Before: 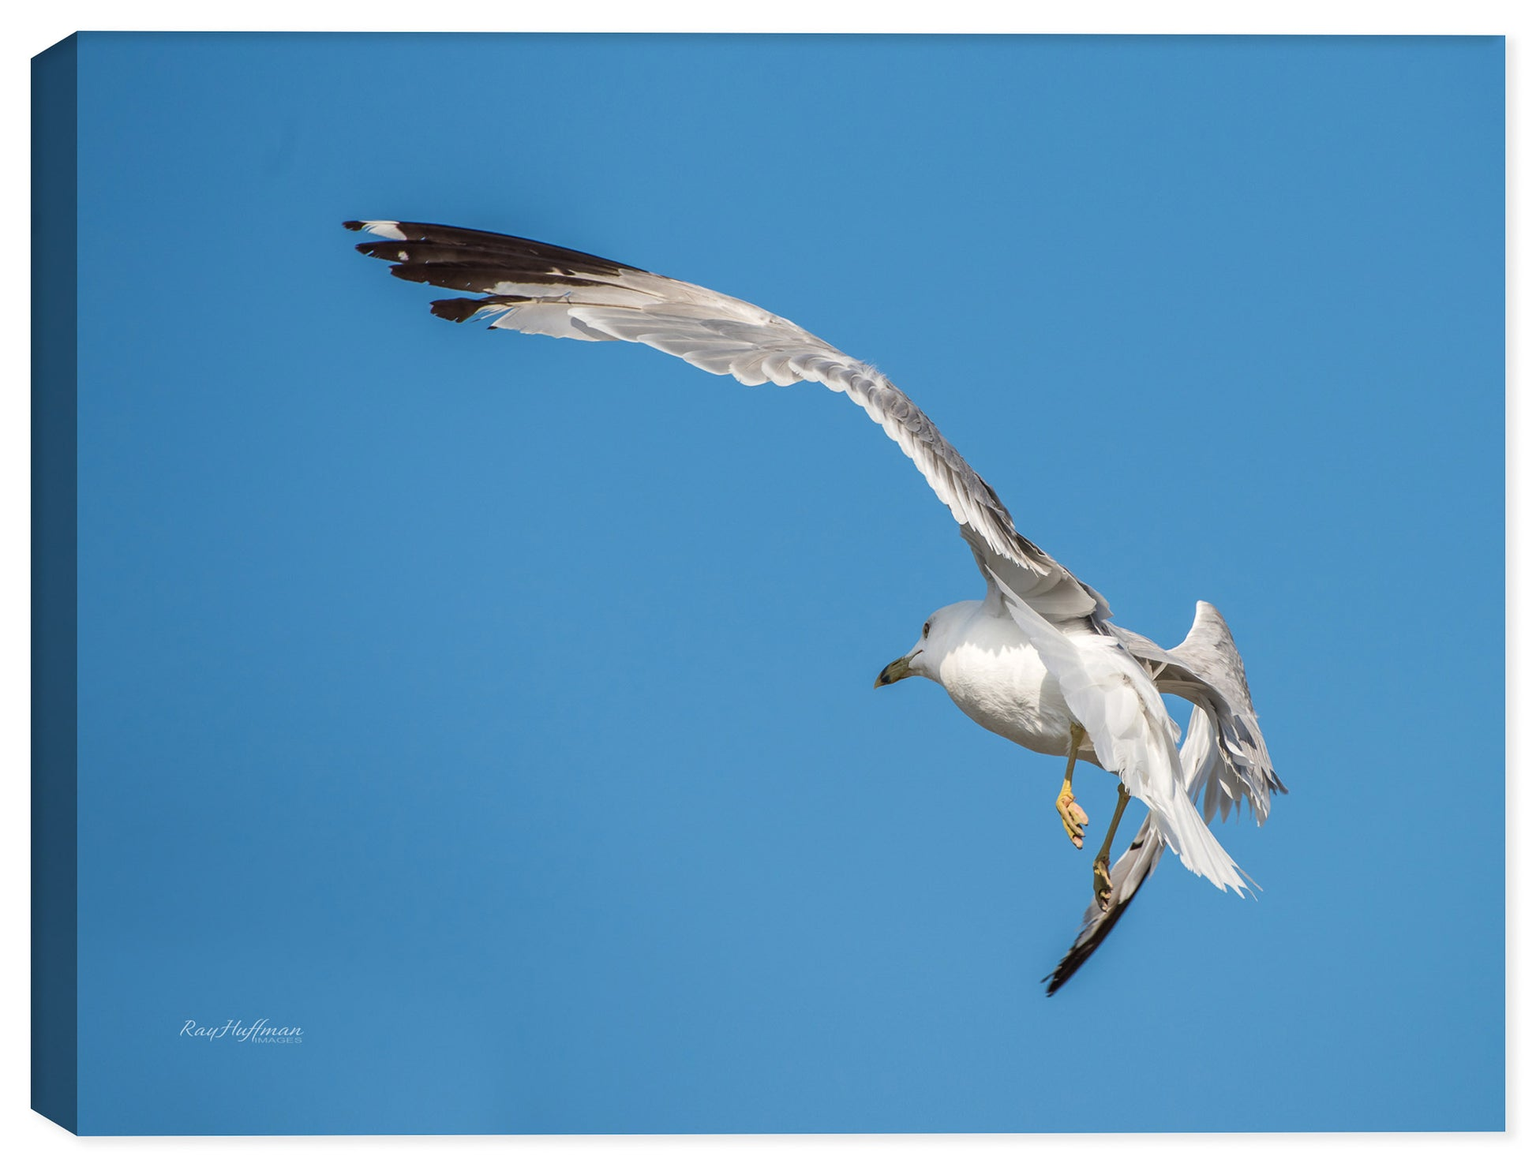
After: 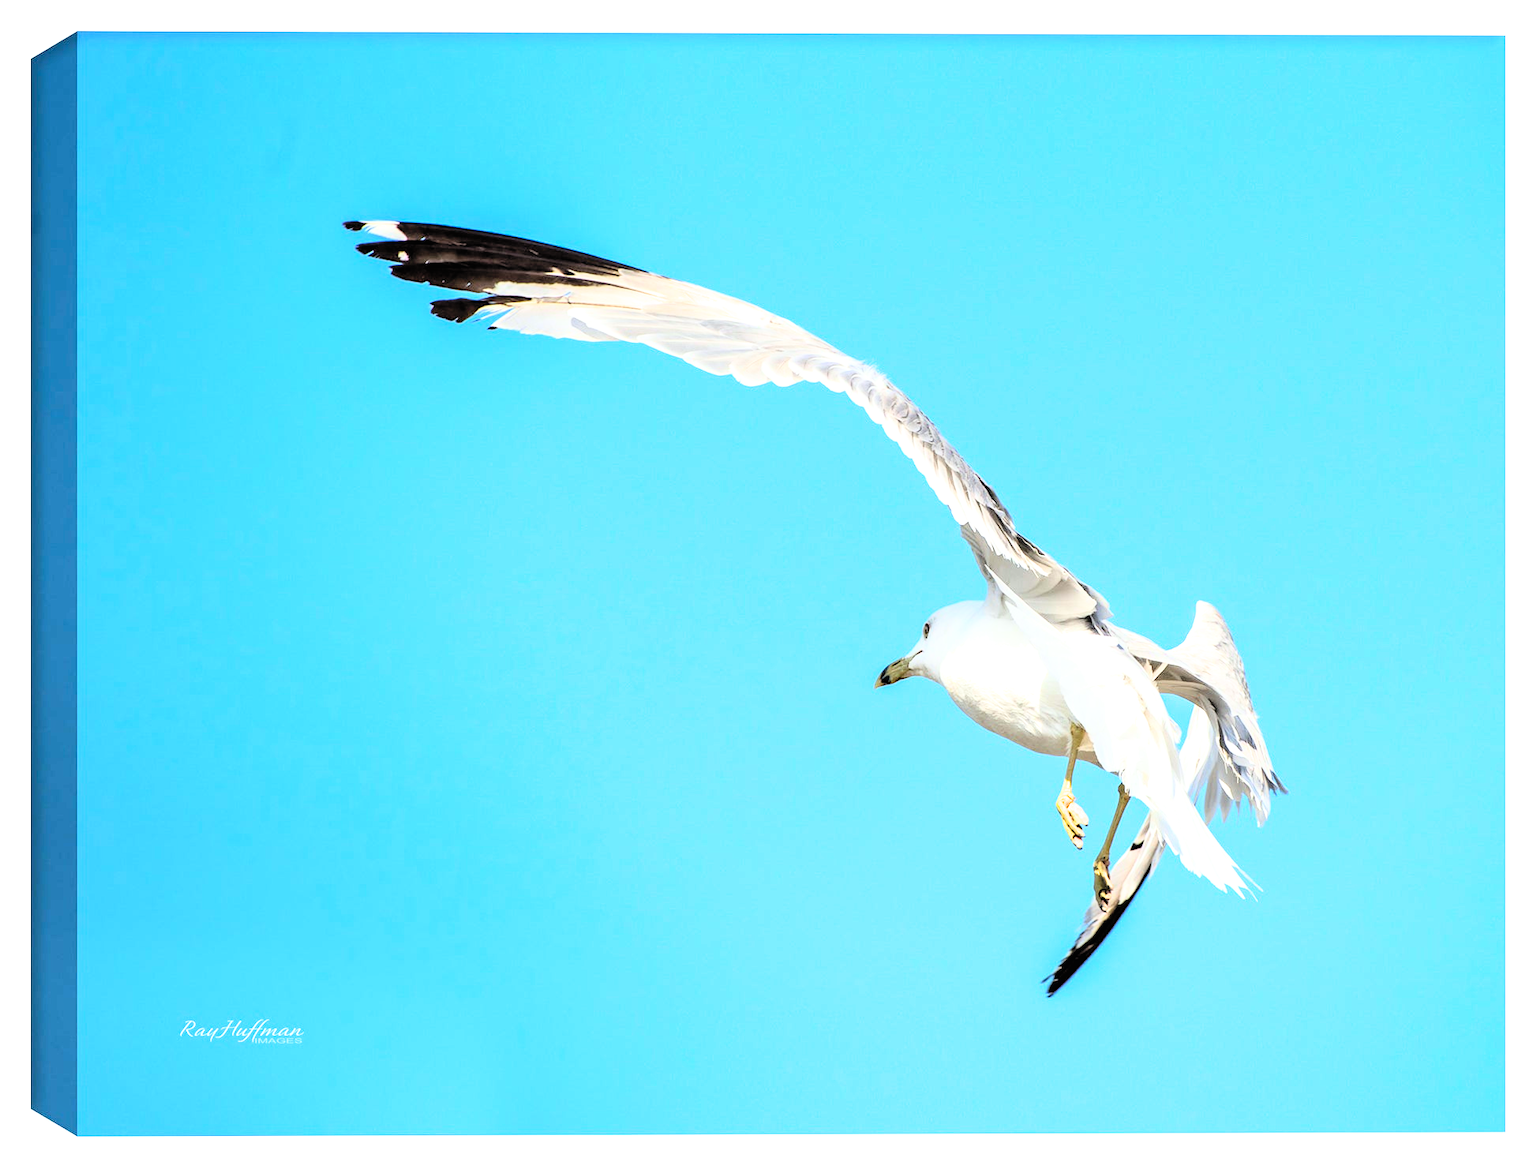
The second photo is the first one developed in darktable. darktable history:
filmic rgb: black relative exposure -3.72 EV, white relative exposure 2.77 EV, dynamic range scaling -5.32%, hardness 3.03
contrast brightness saturation: contrast 0.24, brightness 0.26, saturation 0.39
tone equalizer: on, module defaults
exposure: black level correction 0.001, exposure 0.955 EV, compensate exposure bias true, compensate highlight preservation false
white balance: red 0.978, blue 0.999
